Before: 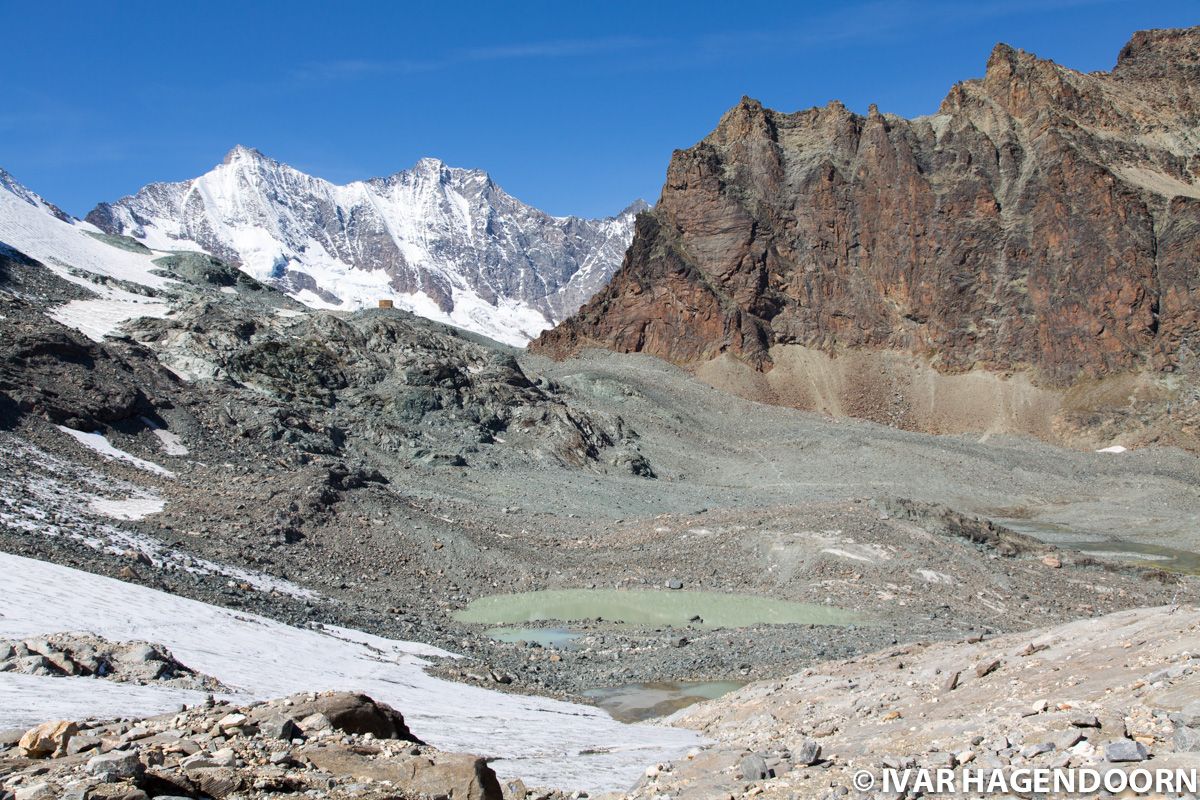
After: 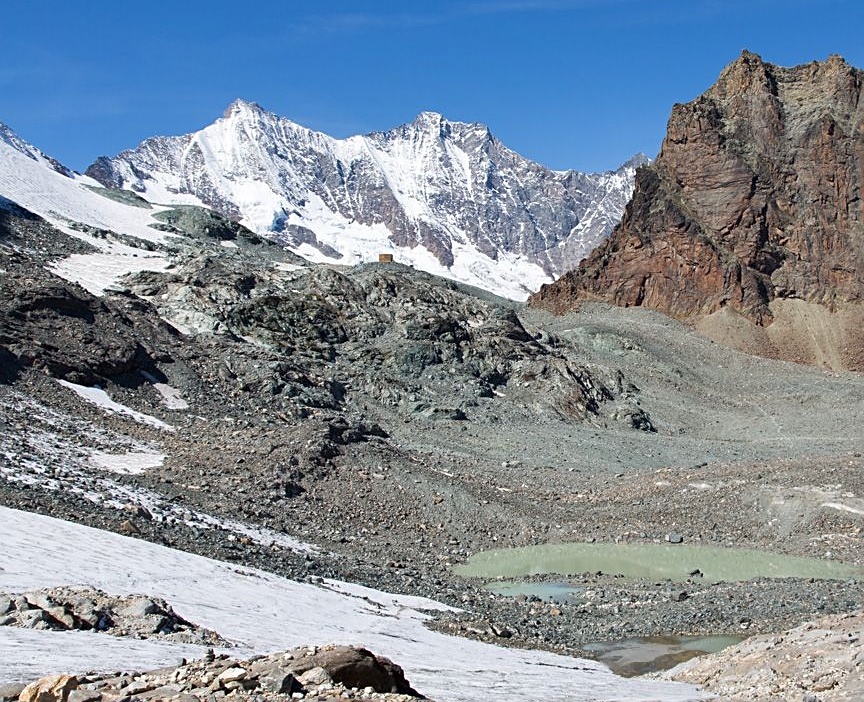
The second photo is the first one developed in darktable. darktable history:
sharpen: on, module defaults
crop: top 5.803%, right 27.864%, bottom 5.804%
shadows and highlights: low approximation 0.01, soften with gaussian
vibrance: vibrance 0%
